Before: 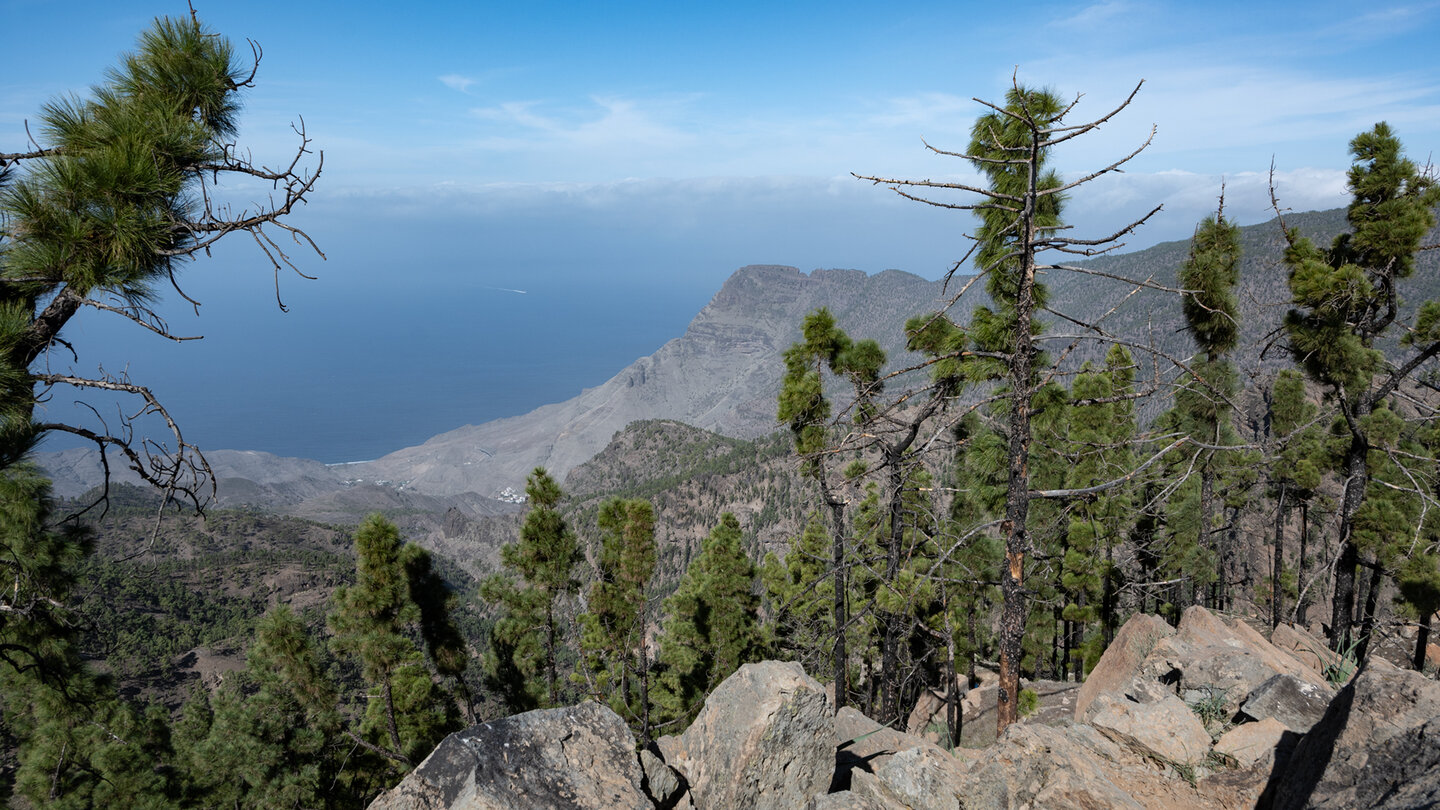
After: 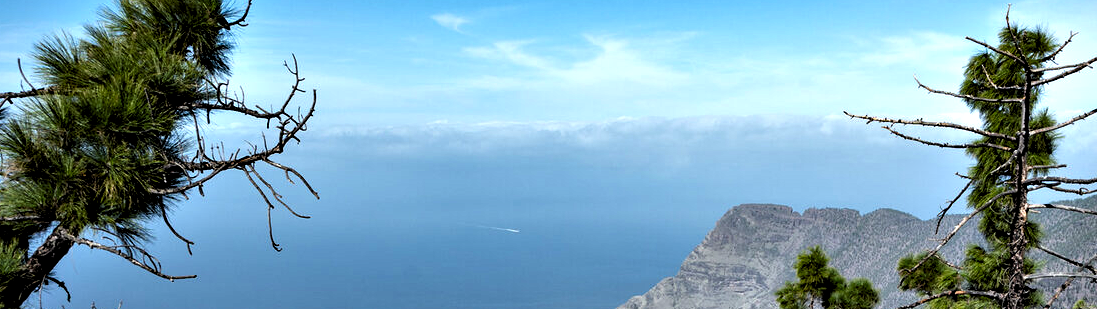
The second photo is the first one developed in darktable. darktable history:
contrast equalizer: y [[0.6 ×6], [0.55 ×6], [0 ×6], [0 ×6], [0 ×6]]
crop: left 0.512%, top 7.638%, right 23.282%, bottom 54.175%
levels: levels [0.055, 0.477, 0.9]
color calibration: output R [0.946, 0.065, -0.013, 0], output G [-0.246, 1.264, -0.017, 0], output B [0.046, -0.098, 1.05, 0], illuminant same as pipeline (D50), adaptation XYZ, x 0.347, y 0.359, temperature 5024.13 K
